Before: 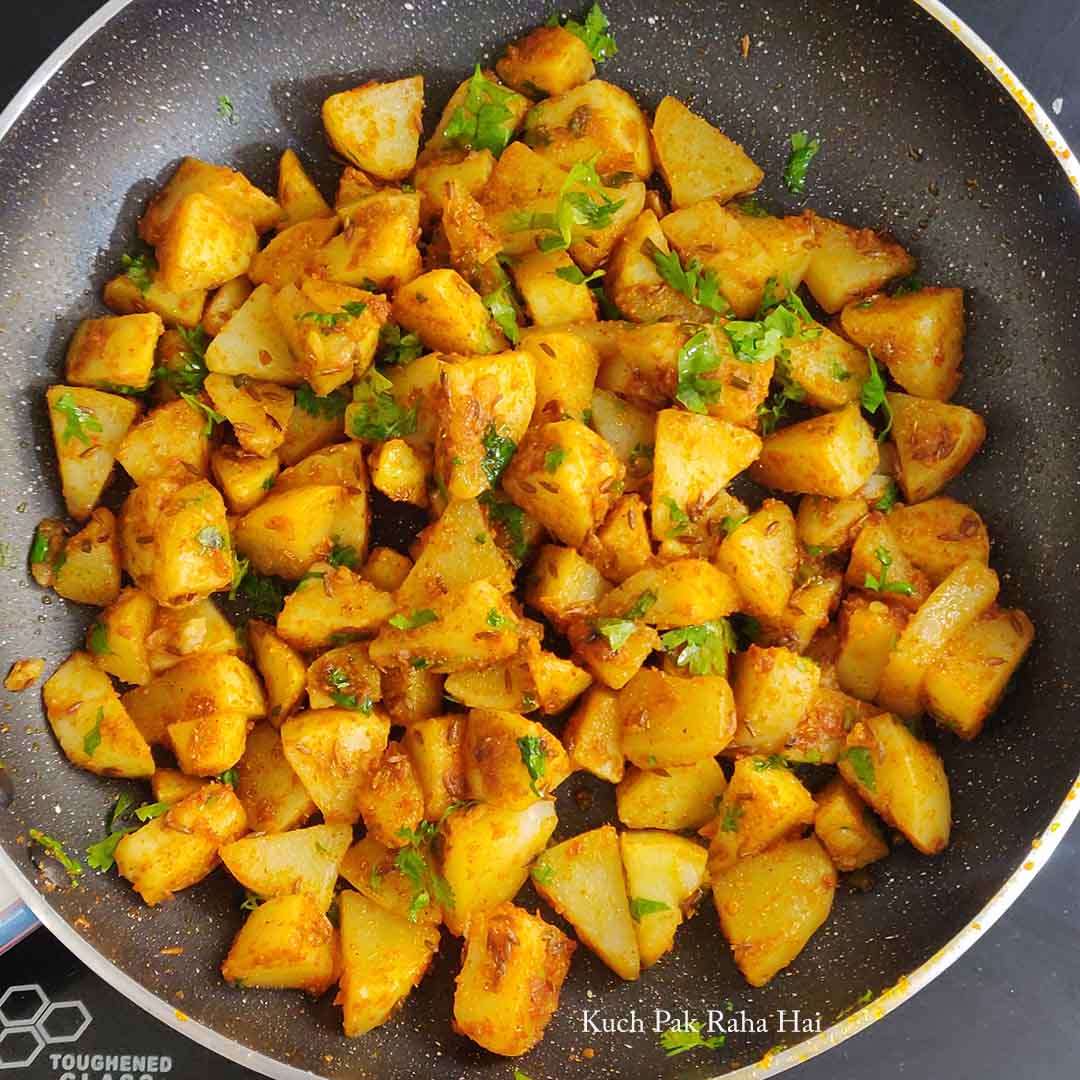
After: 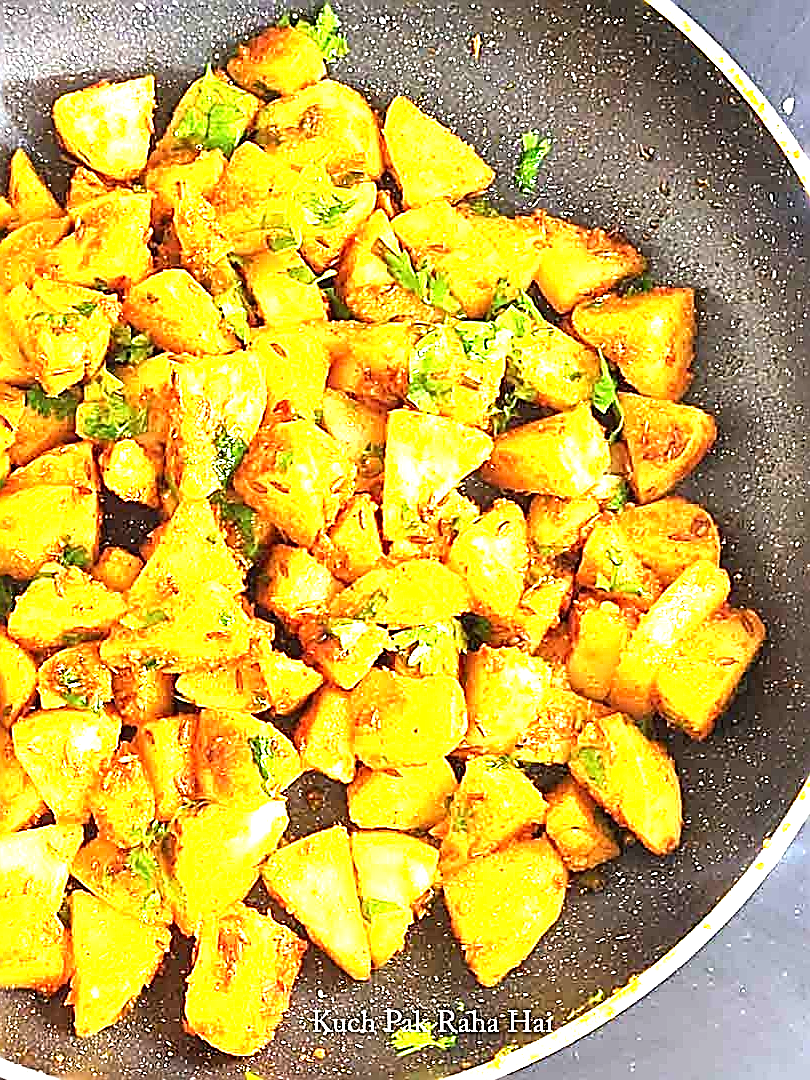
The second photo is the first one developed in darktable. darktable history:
crop and rotate: left 24.944%
exposure: exposure 1.996 EV, compensate highlight preservation false
sharpen: amount 1.999
